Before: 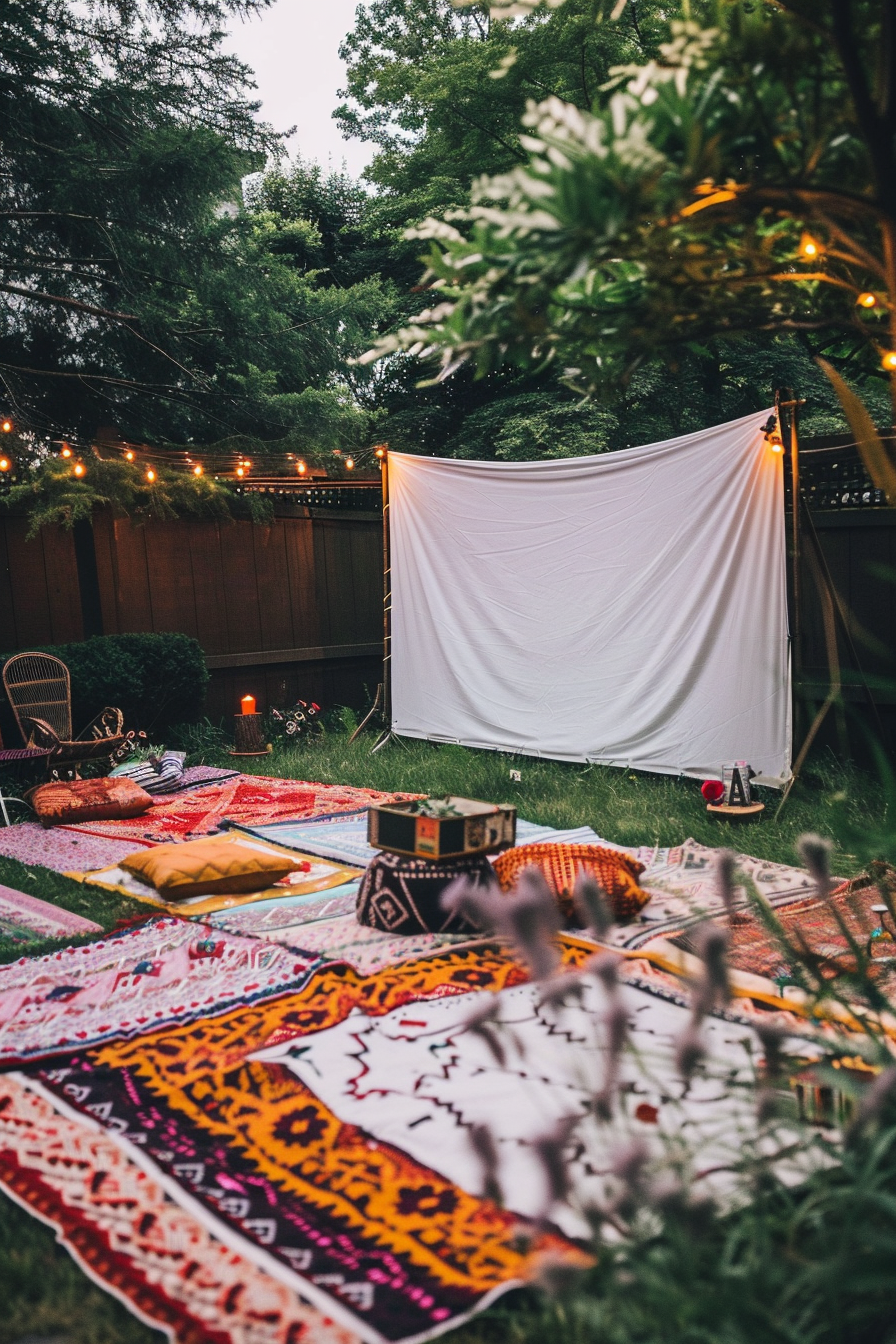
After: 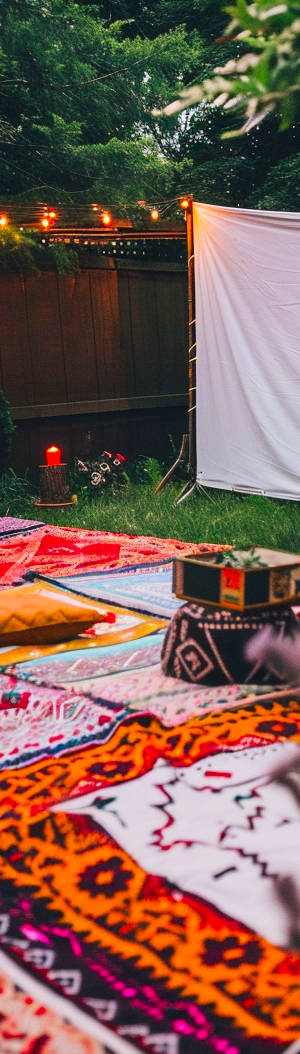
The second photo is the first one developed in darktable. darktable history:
contrast brightness saturation: saturation 0.5
crop and rotate: left 21.77%, top 18.528%, right 44.676%, bottom 2.997%
